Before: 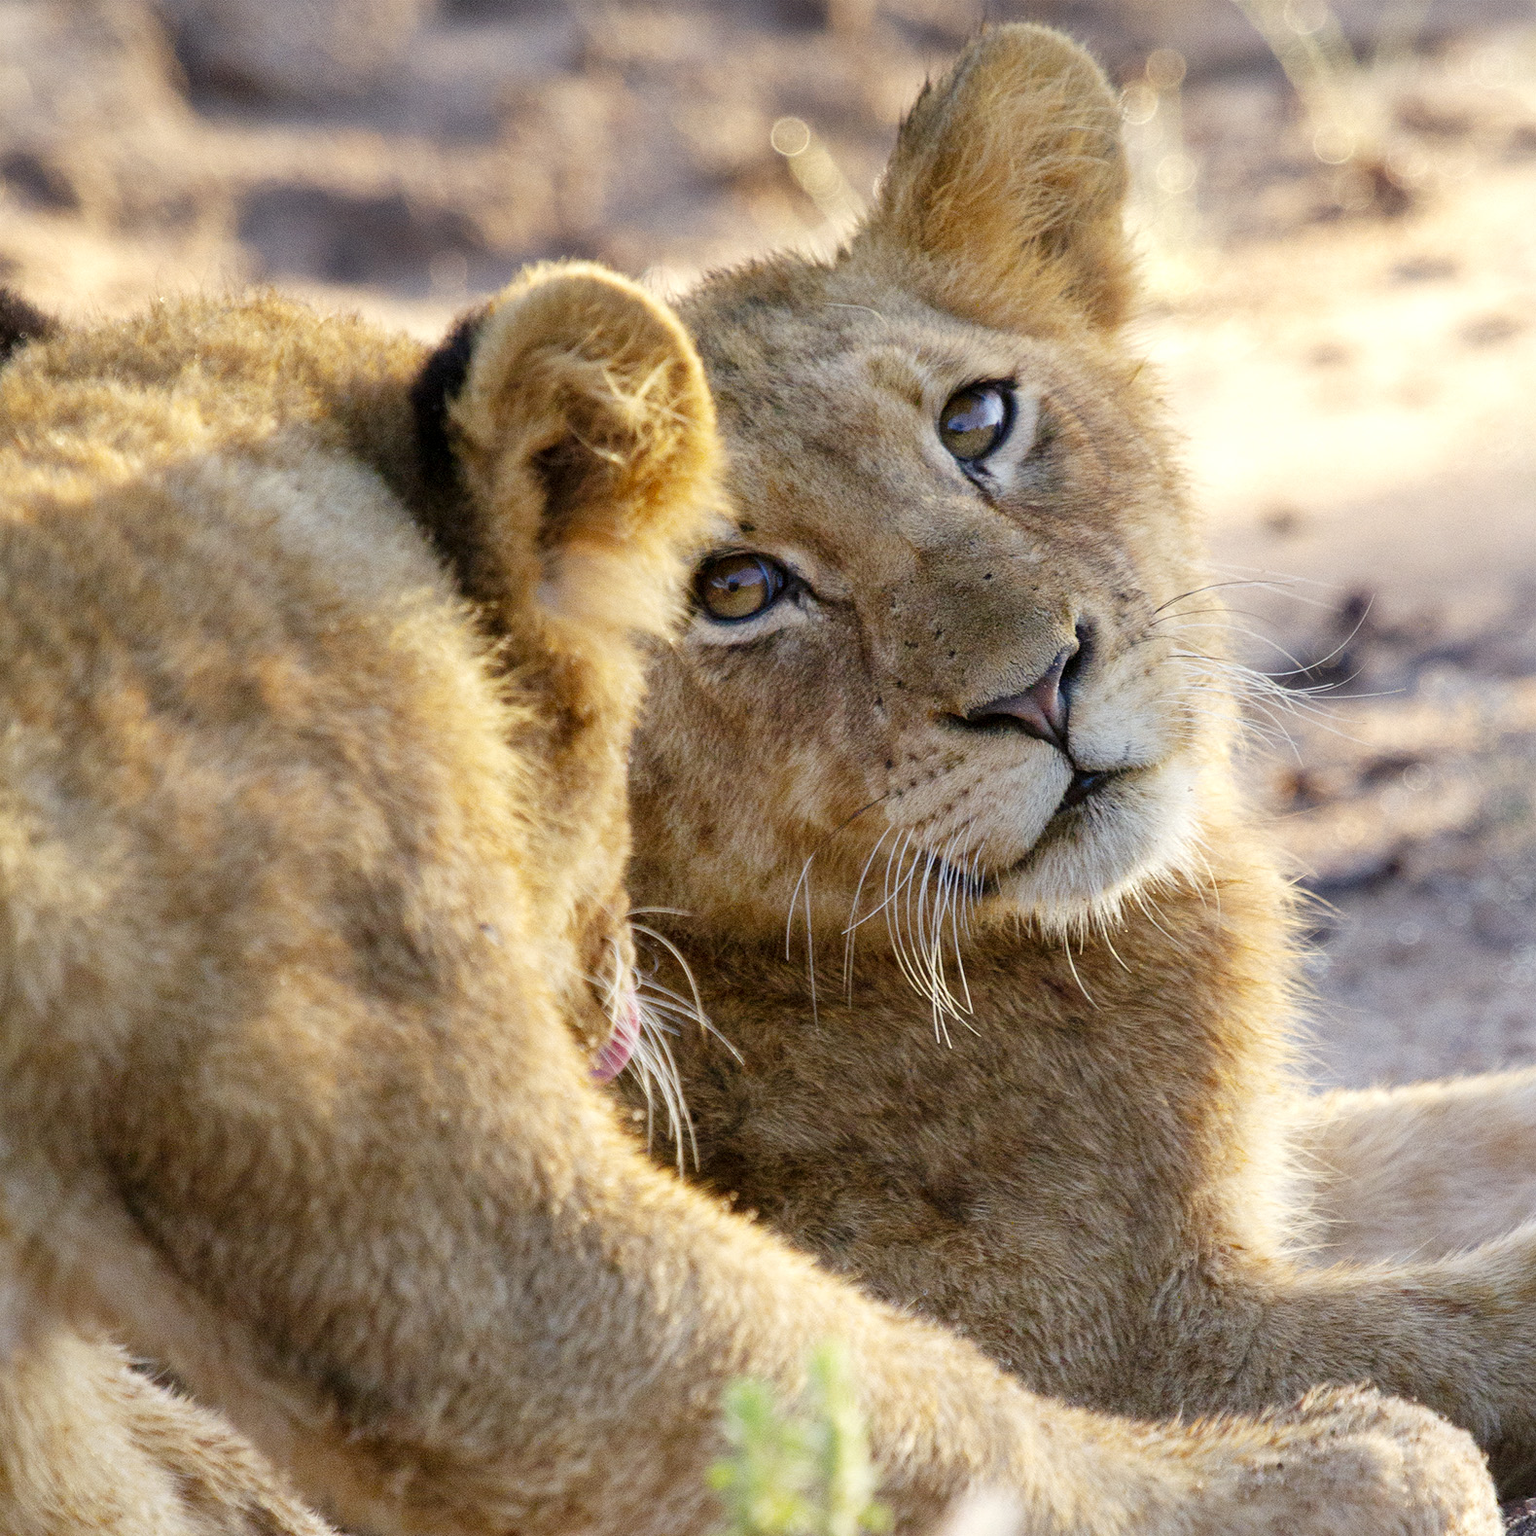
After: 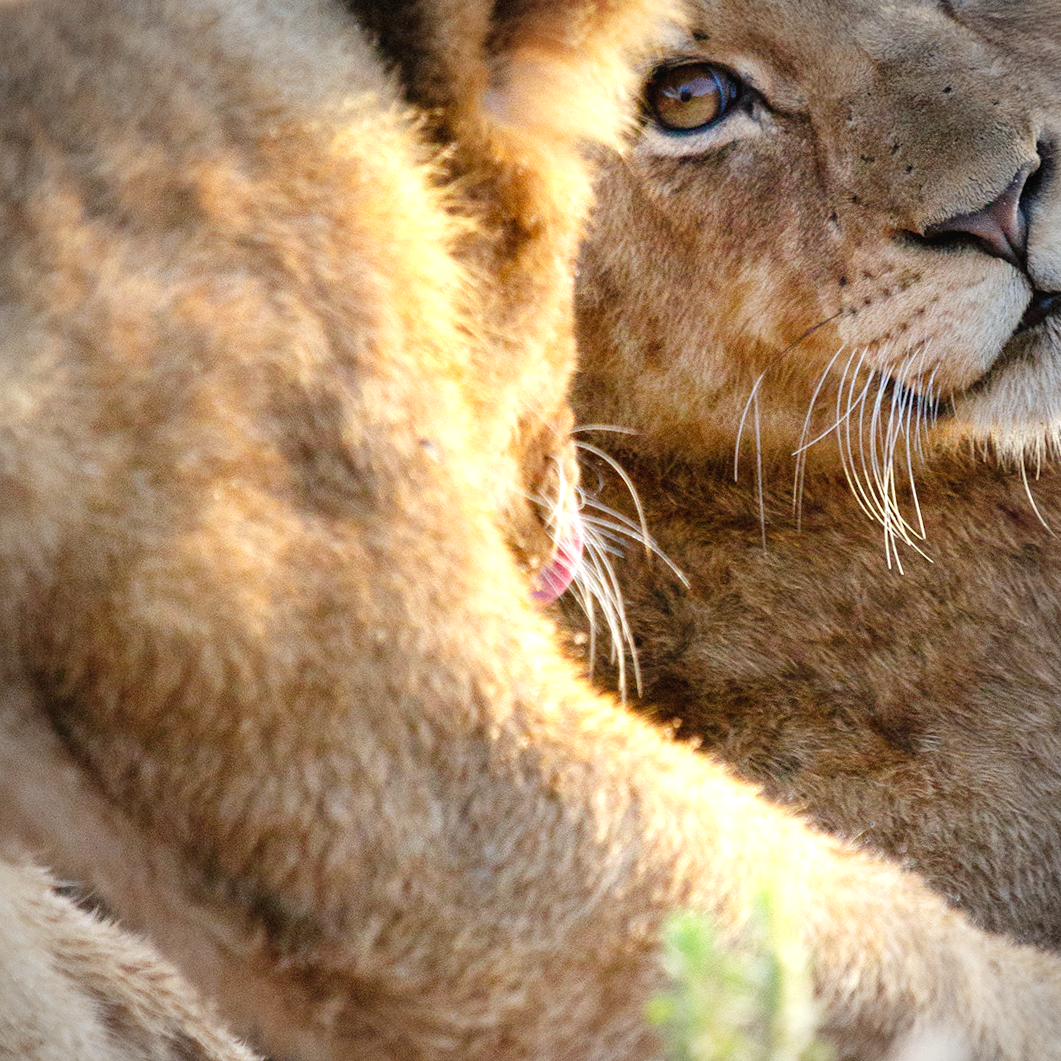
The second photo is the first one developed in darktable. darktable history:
exposure: black level correction -0.002, exposure 0.54 EV, compensate highlight preservation false
vignetting: automatic ratio true
crop and rotate: angle -0.82°, left 3.85%, top 31.828%, right 27.992%
